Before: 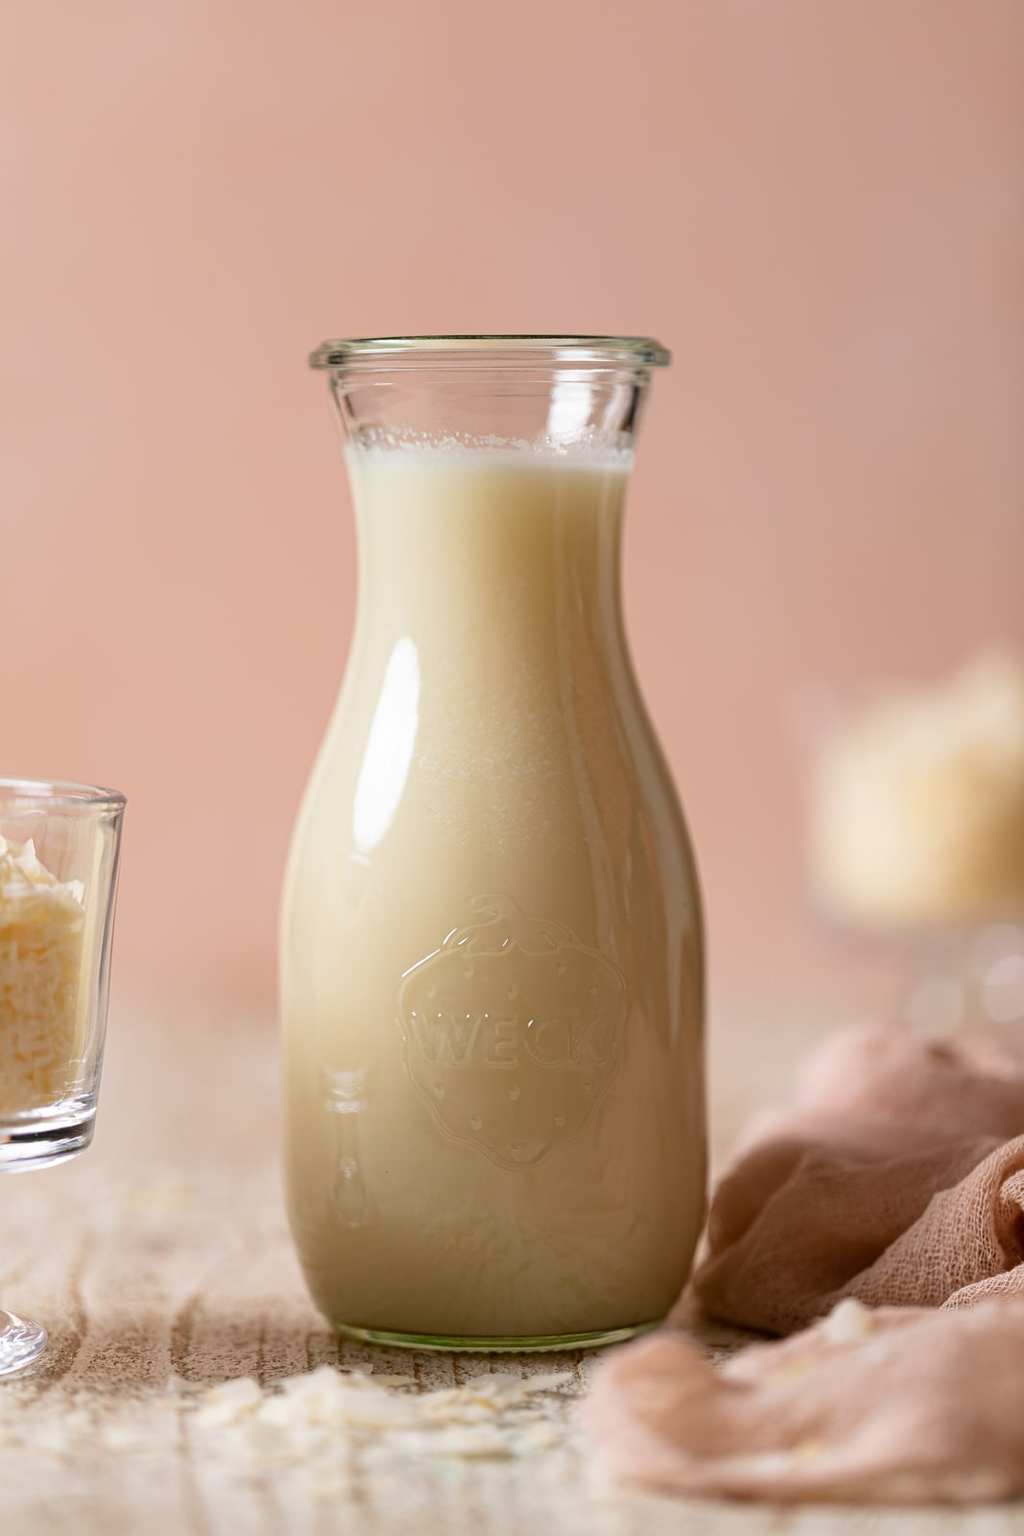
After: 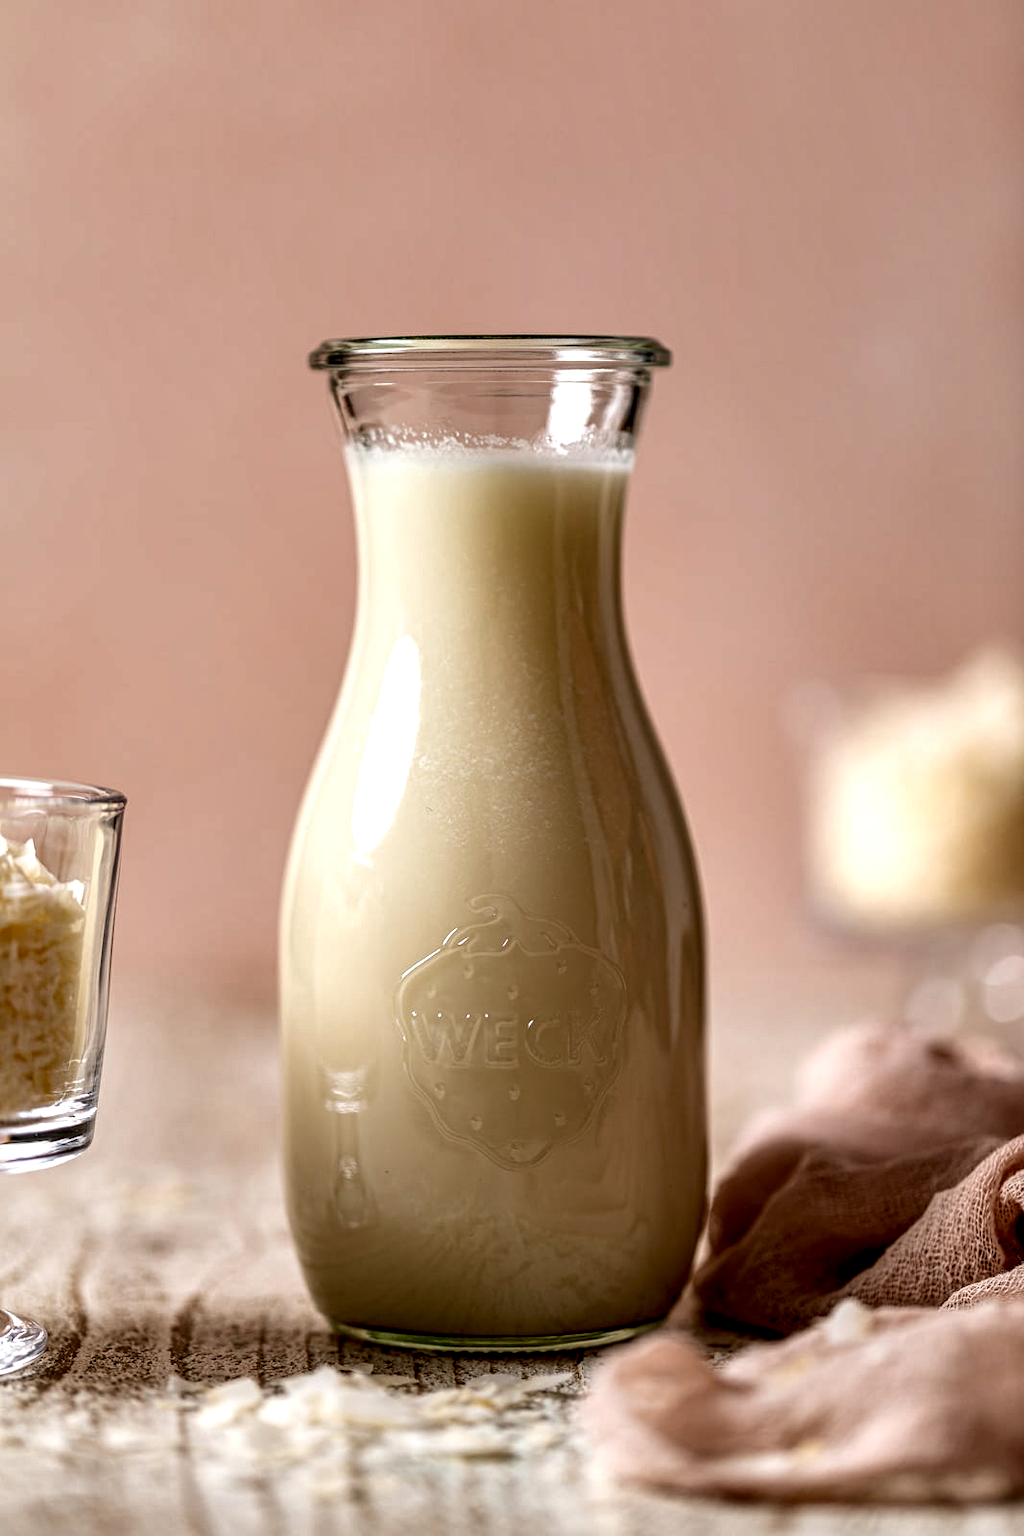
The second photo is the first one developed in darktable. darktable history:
local contrast: highlights 22%, detail 196%
shadows and highlights: shadows 53.03, highlights color adjustment 72.86%, soften with gaussian
